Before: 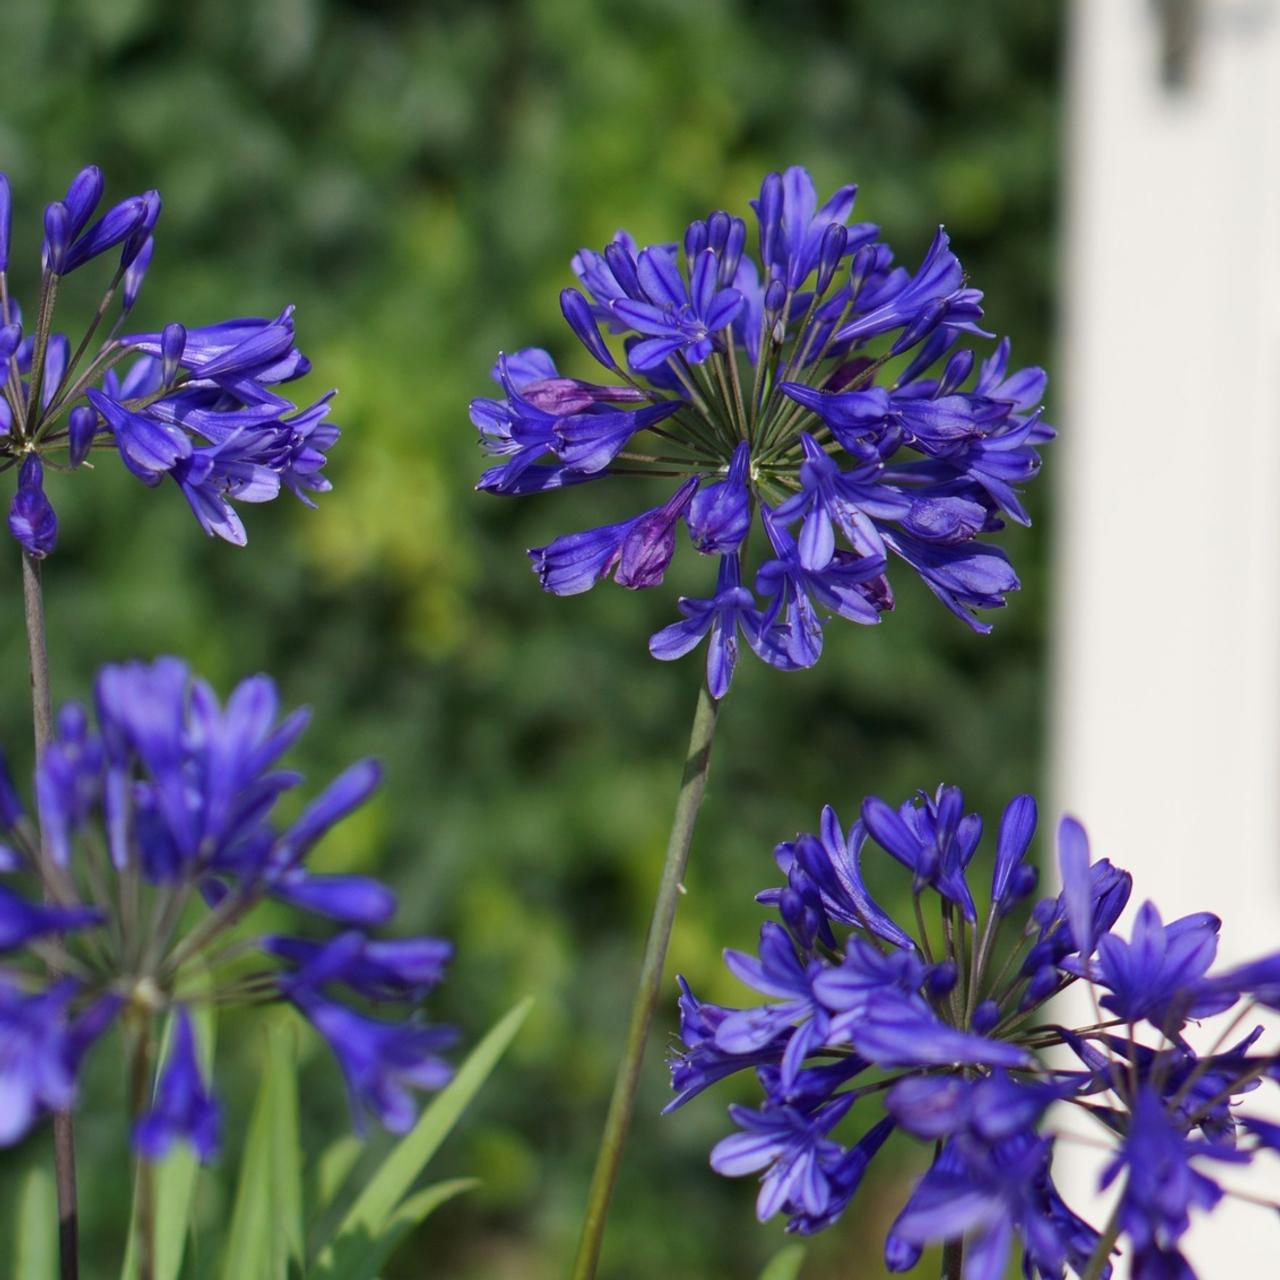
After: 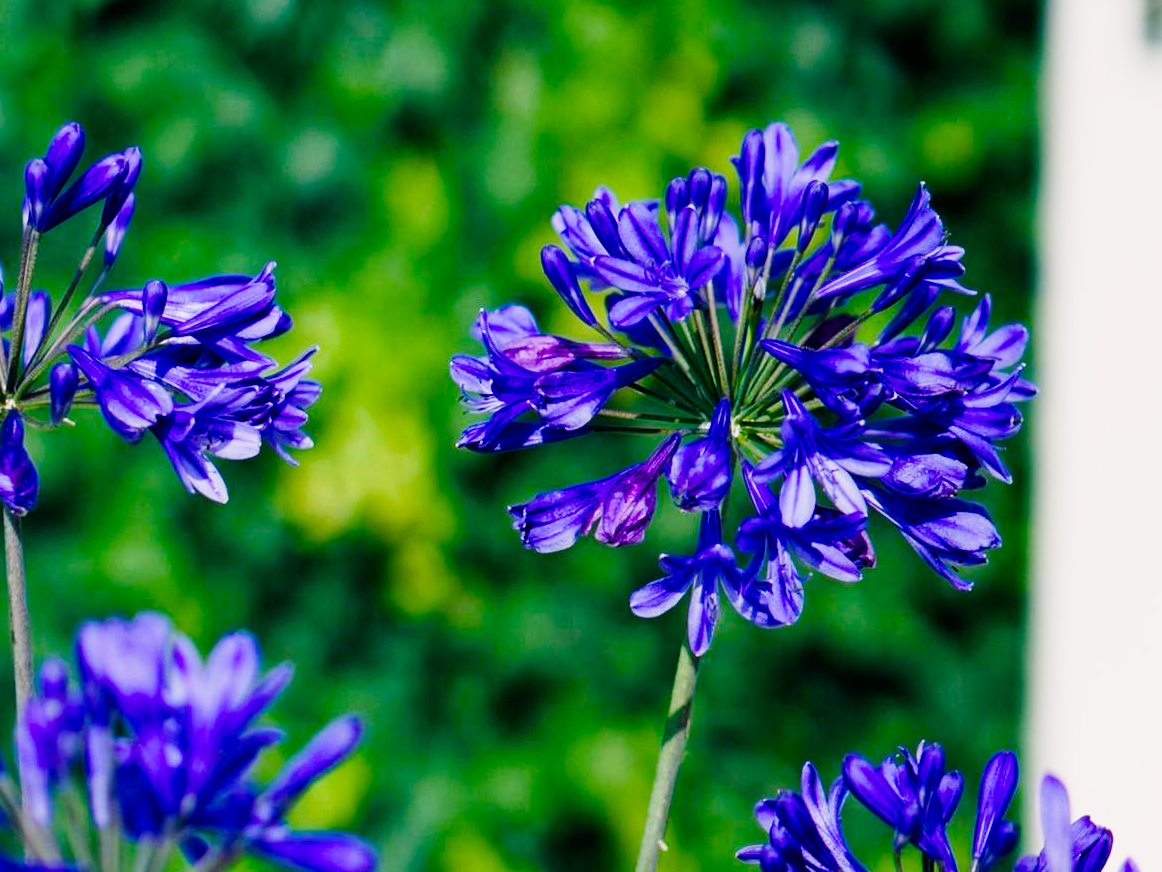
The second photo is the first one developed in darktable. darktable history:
filmic rgb: black relative exposure -7.65 EV, white relative exposure 4 EV, hardness 4.02, contrast 1.095, highlights saturation mix -30%, iterations of high-quality reconstruction 10
tone curve: curves: ch0 [(0, 0) (0.004, 0.001) (0.133, 0.112) (0.325, 0.362) (0.832, 0.893) (1, 1)], preserve colors none
crop: left 1.547%, top 3.363%, right 7.624%, bottom 28.504%
exposure: black level correction 0, exposure 0.596 EV, compensate highlight preservation false
color balance rgb: power › luminance -7.558%, power › chroma 2.269%, power › hue 219.59°, highlights gain › chroma 1.092%, highlights gain › hue 60°, perceptual saturation grading › global saturation 0.355%, perceptual saturation grading › highlights -17.603%, perceptual saturation grading › mid-tones 32.727%, perceptual saturation grading › shadows 50.311%, global vibrance 39.942%
